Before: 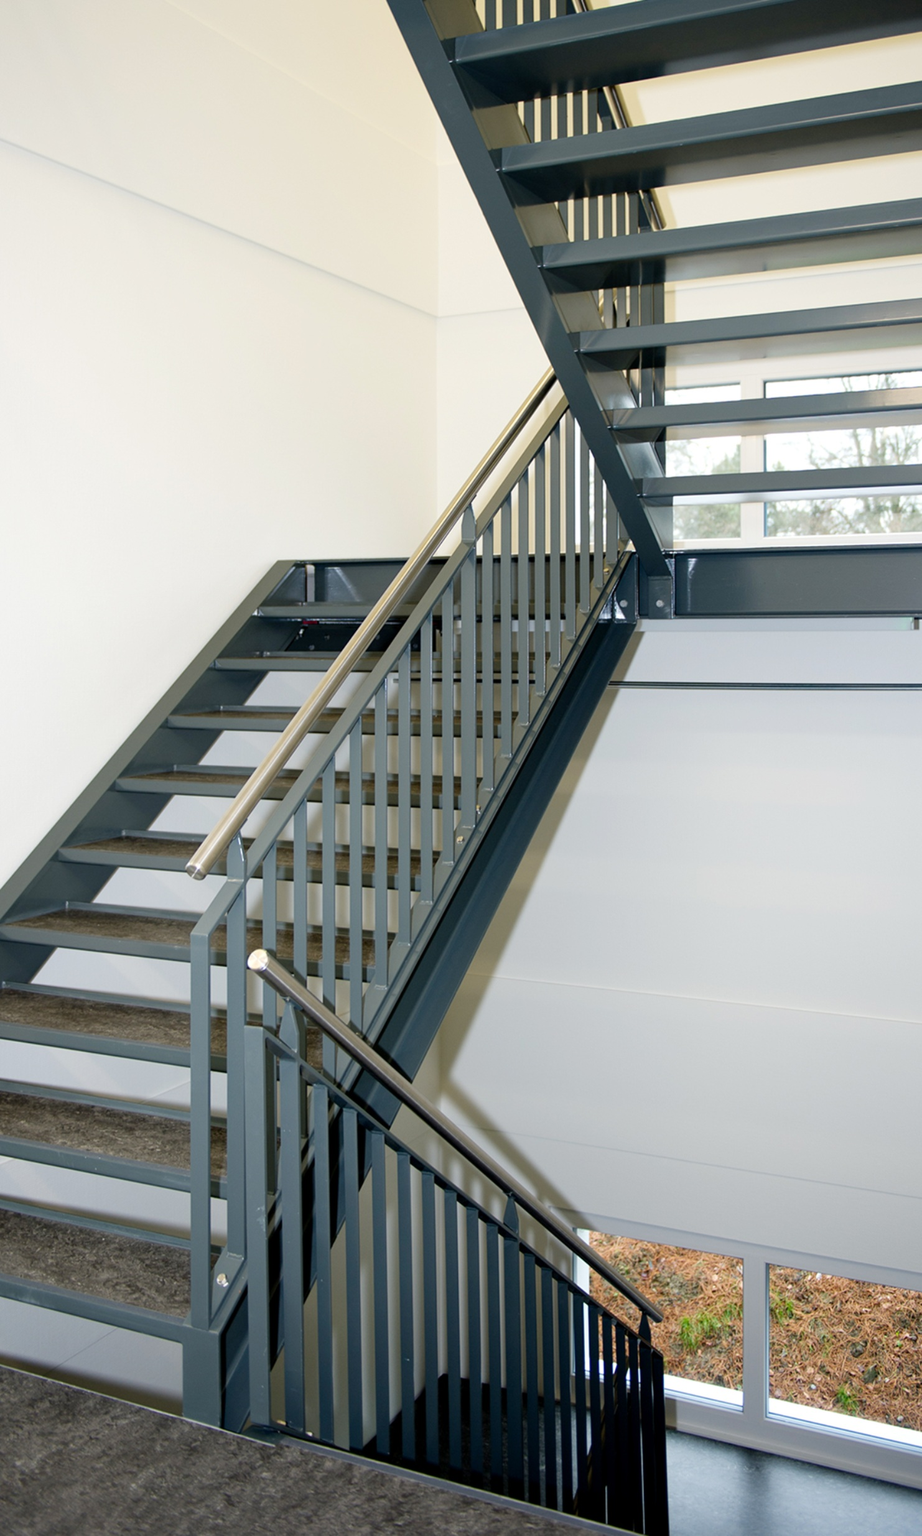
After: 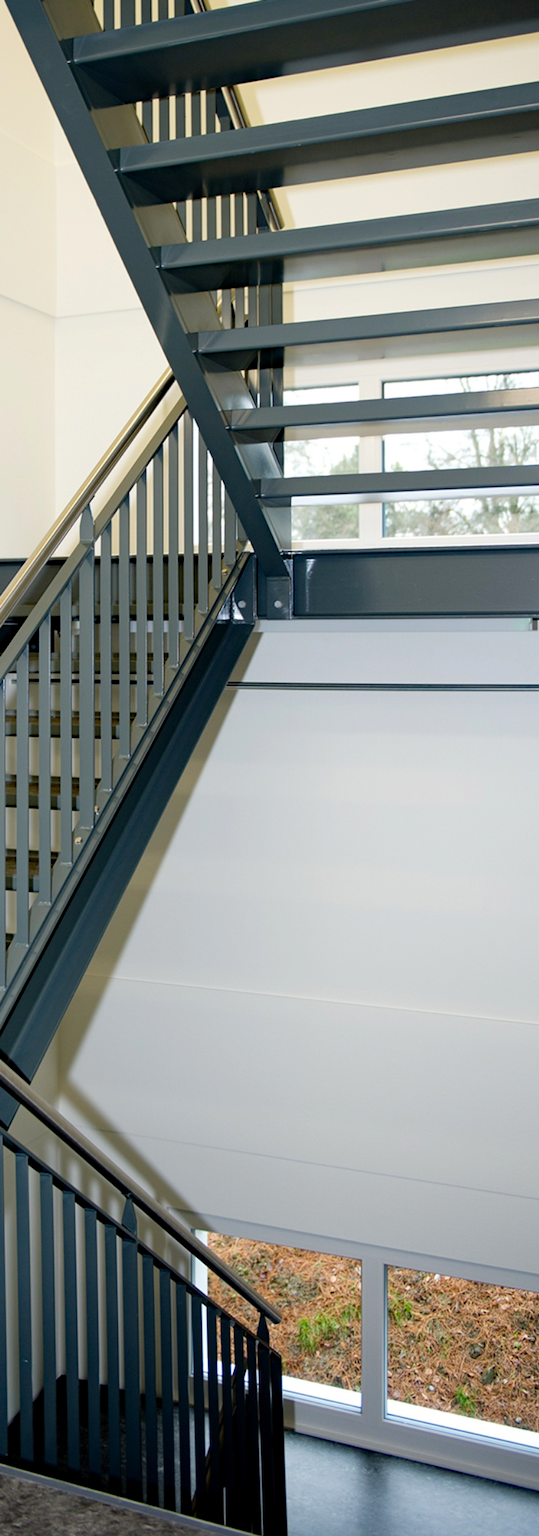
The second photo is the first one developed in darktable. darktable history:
crop: left 41.497%
haze removal: adaptive false
